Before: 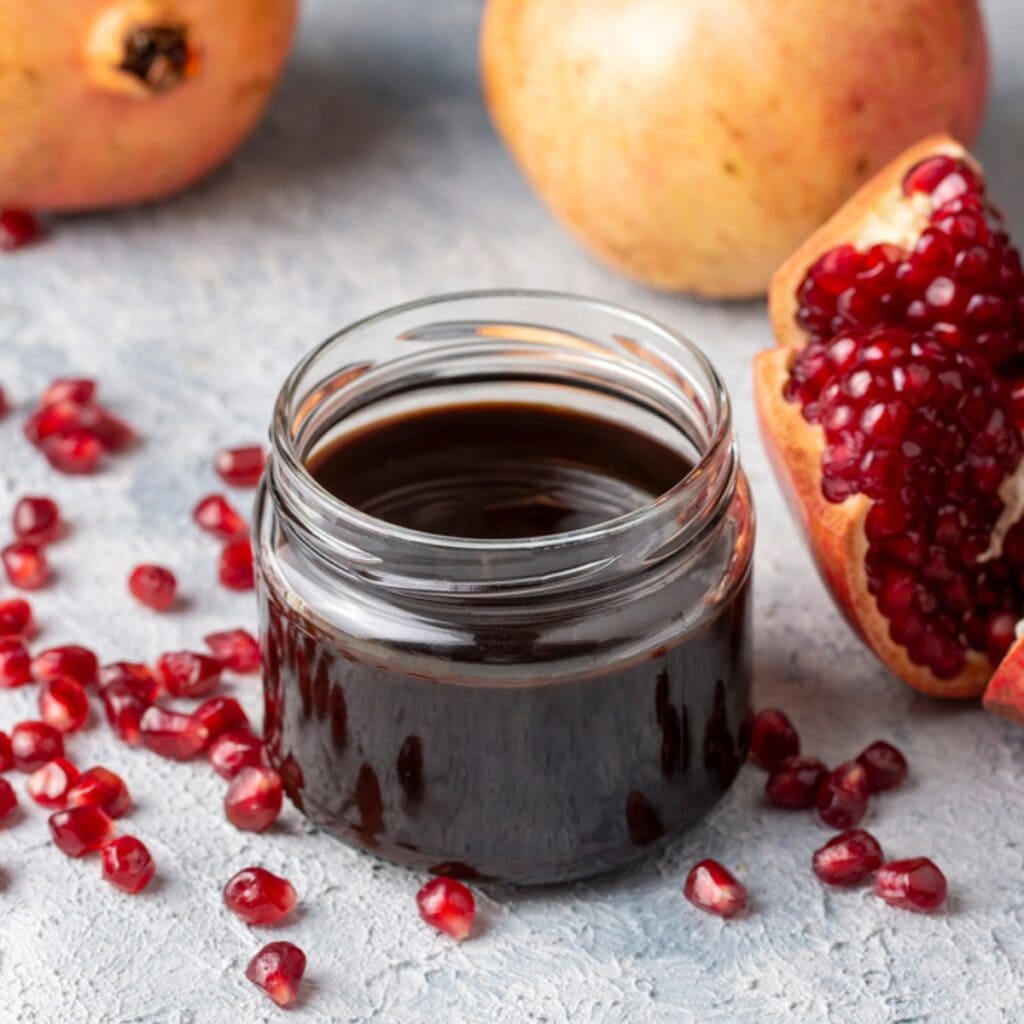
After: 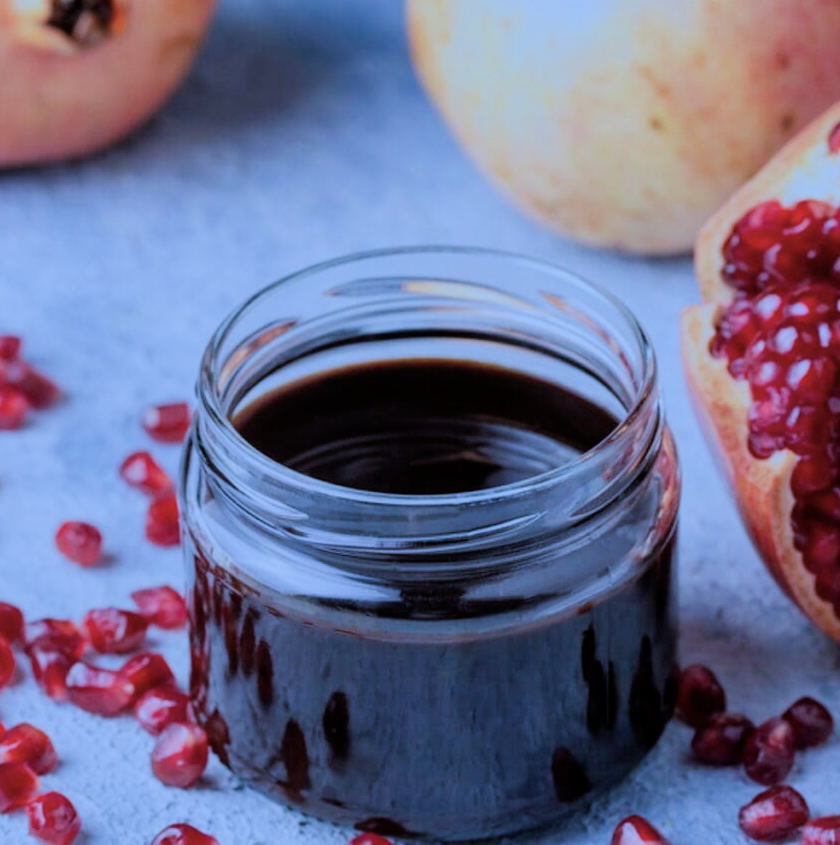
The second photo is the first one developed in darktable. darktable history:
crop and rotate: left 7.312%, top 4.394%, right 10.61%, bottom 13.043%
filmic rgb: black relative exposure -7.65 EV, white relative exposure 4.56 EV, threshold 6 EV, hardness 3.61, enable highlight reconstruction true
color calibration: illuminant as shot in camera, x 0.443, y 0.413, temperature 2938.48 K, saturation algorithm version 1 (2020)
